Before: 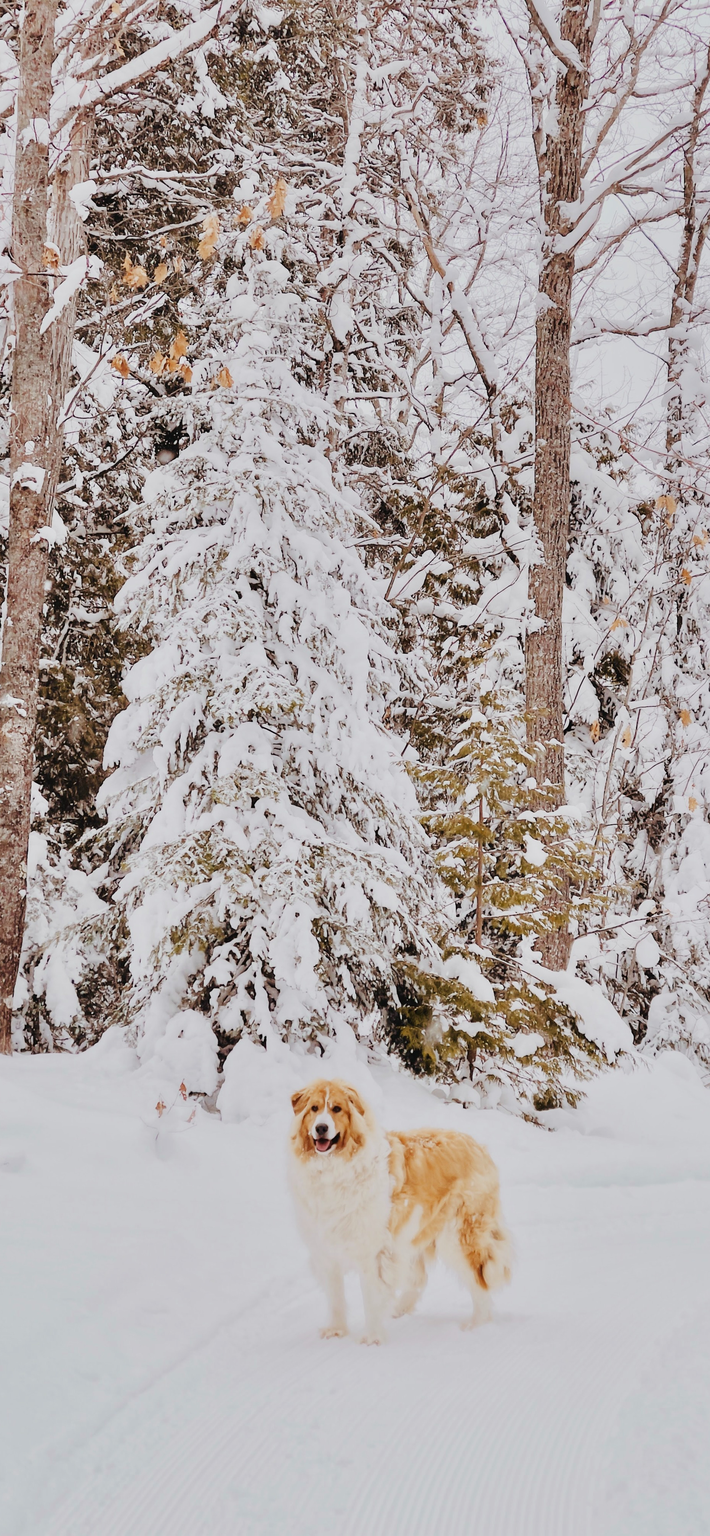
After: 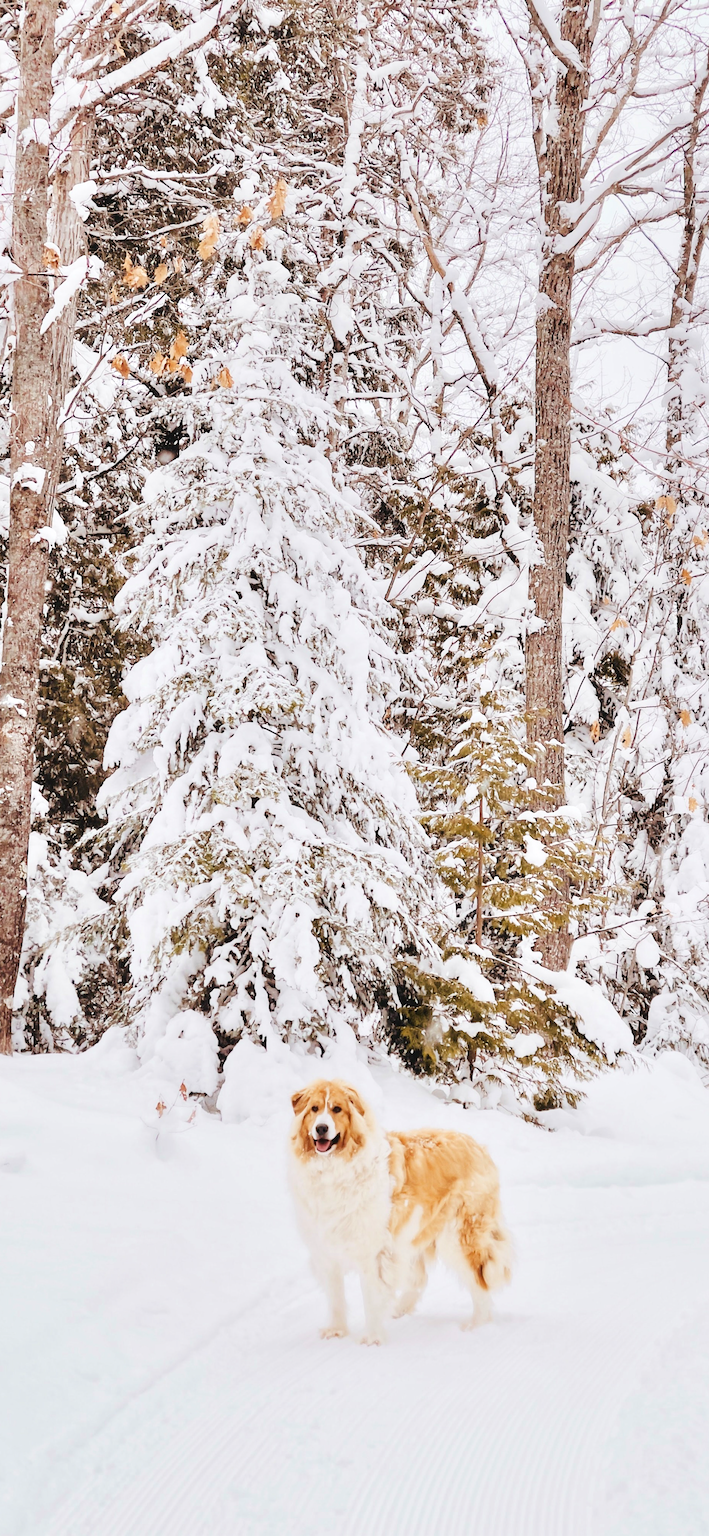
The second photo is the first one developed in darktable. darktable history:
exposure: exposure 0.498 EV, compensate highlight preservation false
